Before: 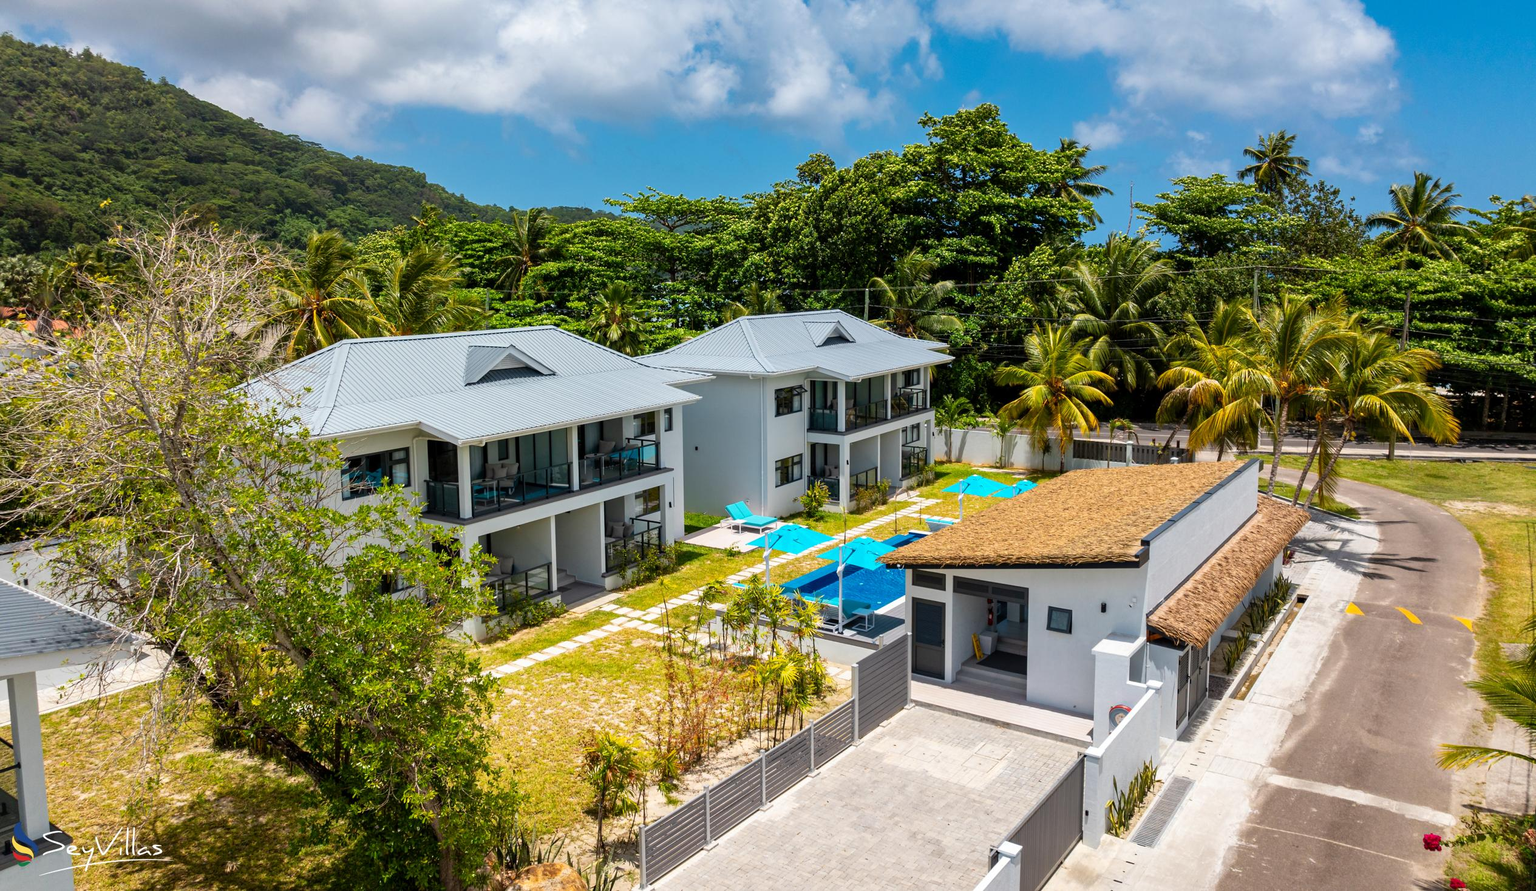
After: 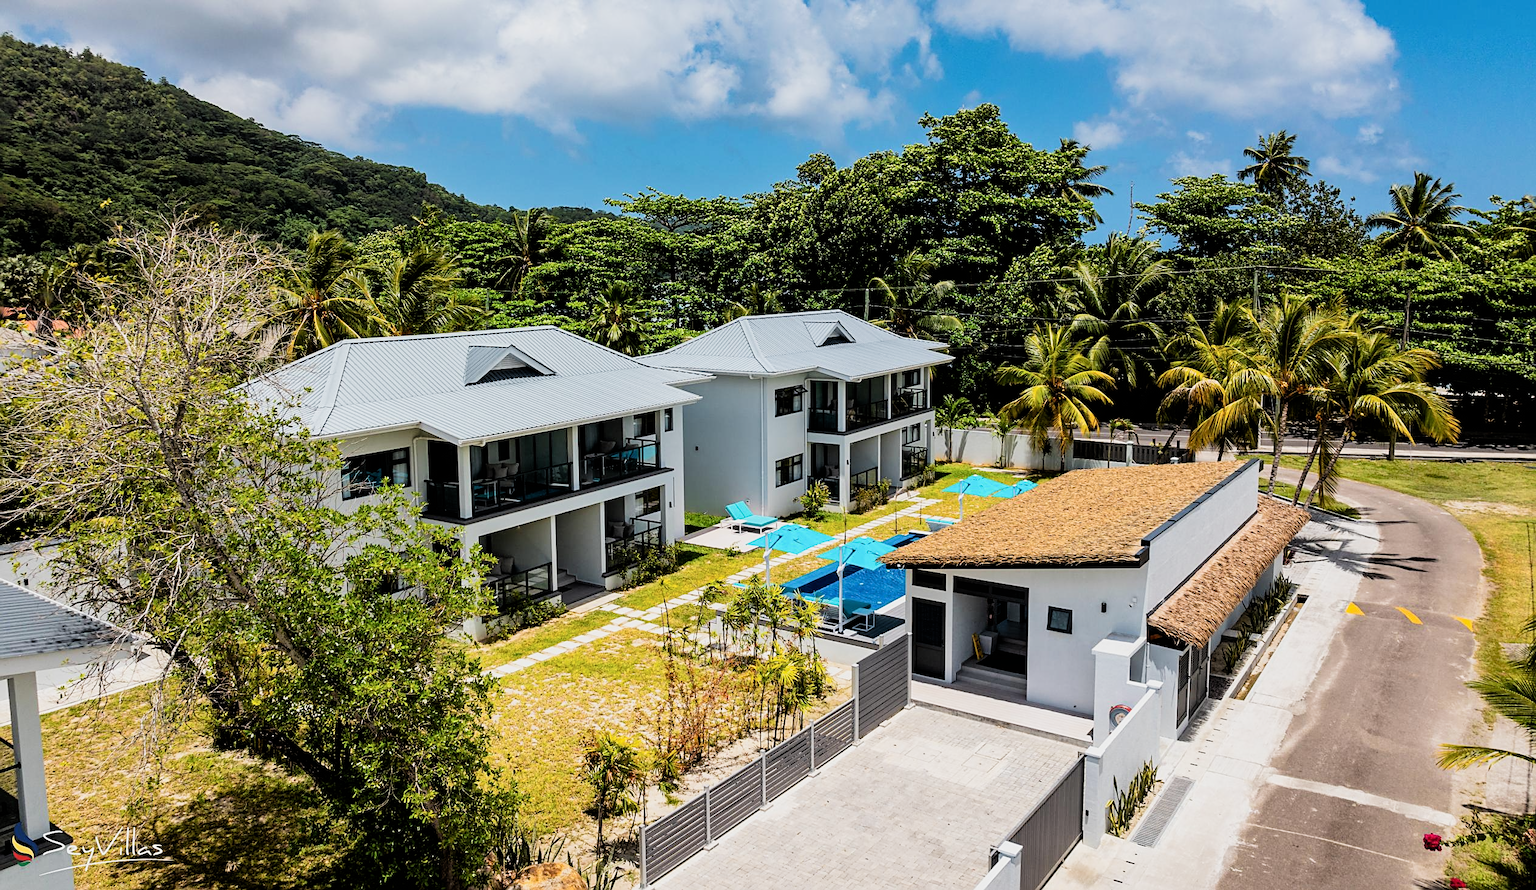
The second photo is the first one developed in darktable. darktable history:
sharpen: on, module defaults
filmic rgb: black relative exposure -5 EV, white relative exposure 3.5 EV, hardness 3.19, contrast 1.4, highlights saturation mix -50%
